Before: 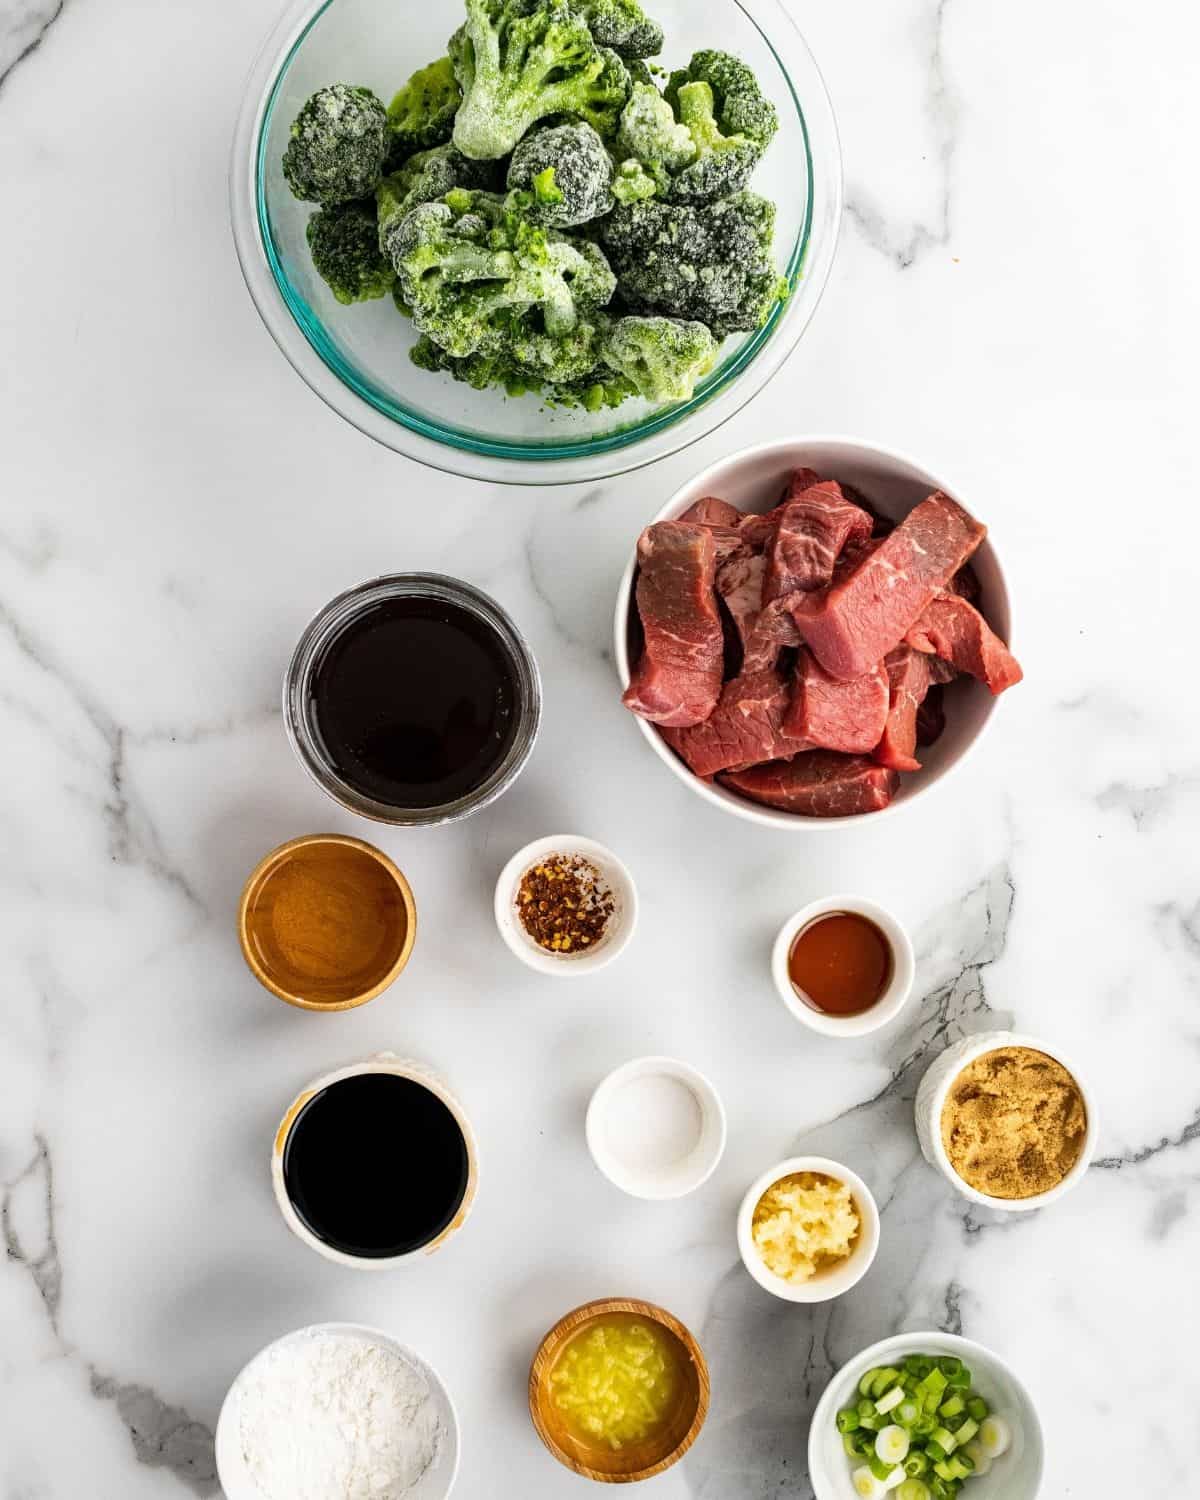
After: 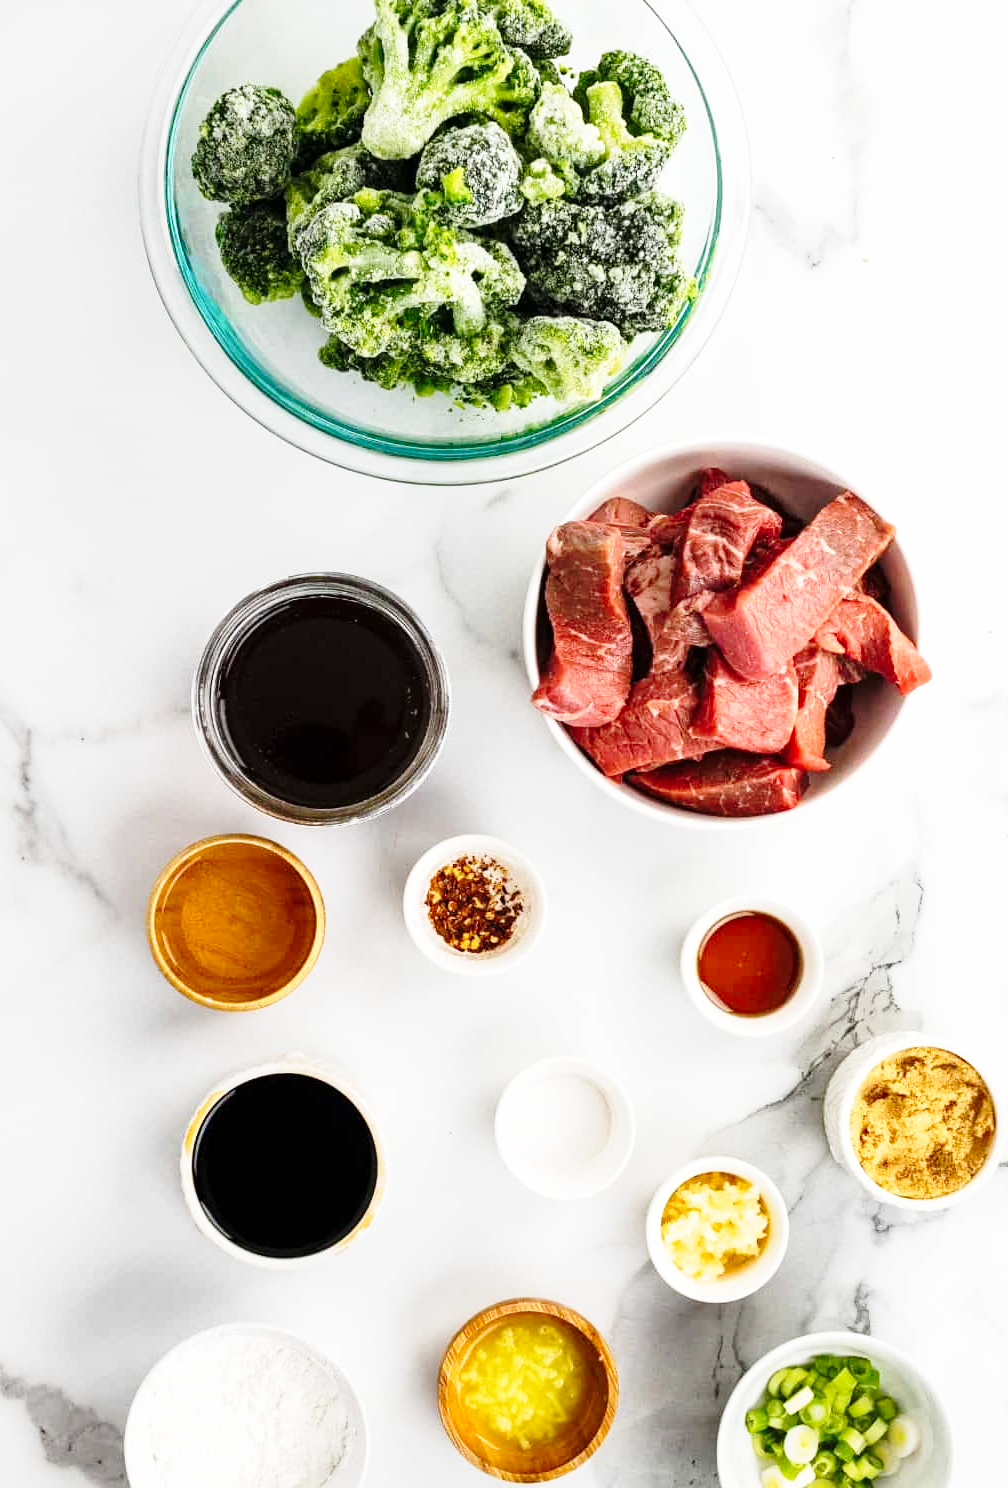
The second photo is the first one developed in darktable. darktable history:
rotate and perspective: crop left 0, crop top 0
base curve: curves: ch0 [(0, 0) (0.028, 0.03) (0.121, 0.232) (0.46, 0.748) (0.859, 0.968) (1, 1)], preserve colors none
crop: left 7.598%, right 7.873%
